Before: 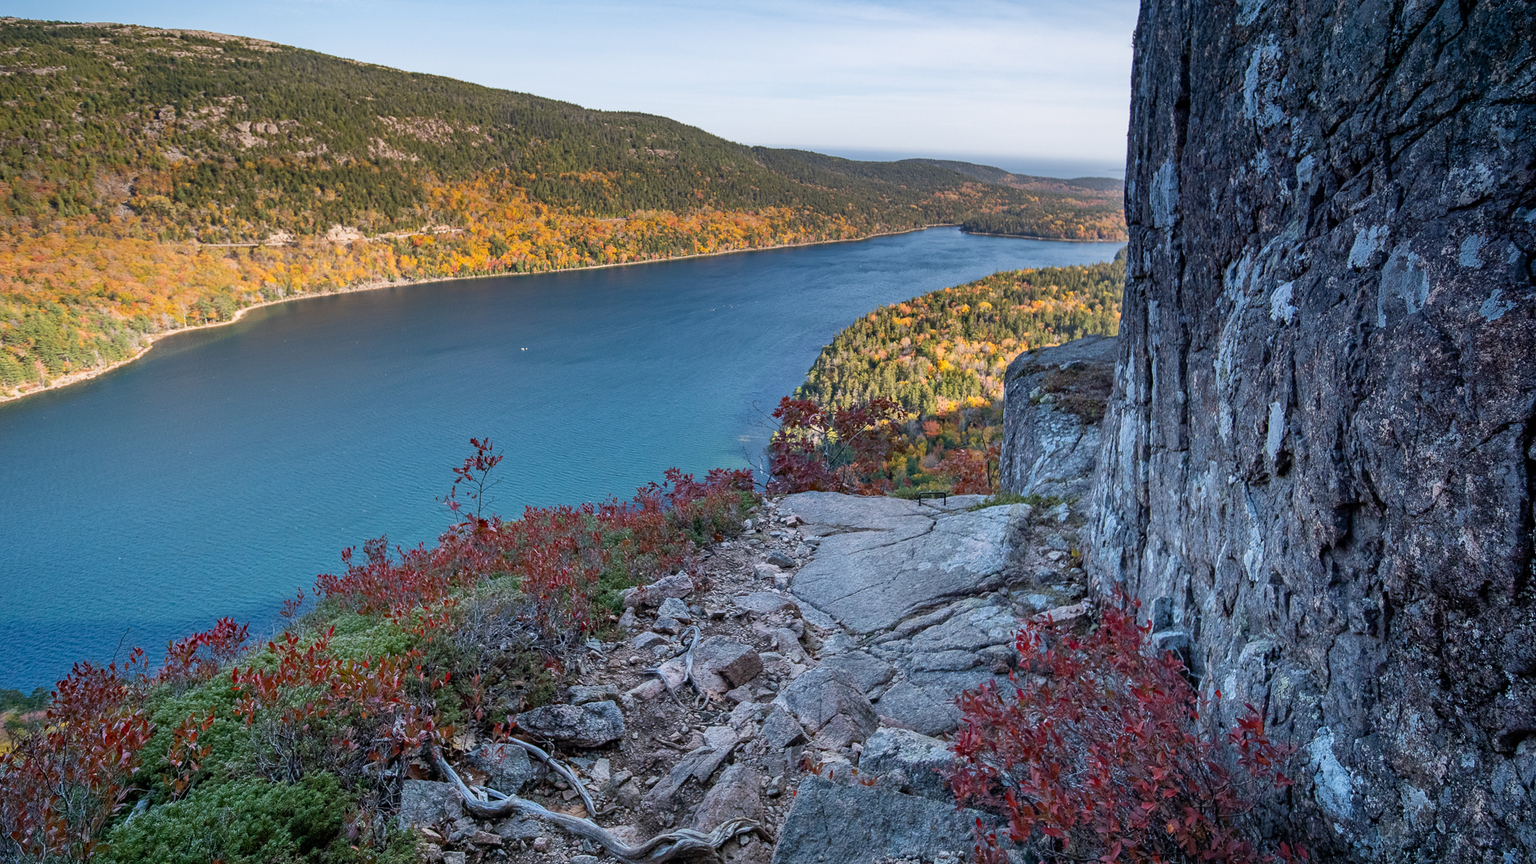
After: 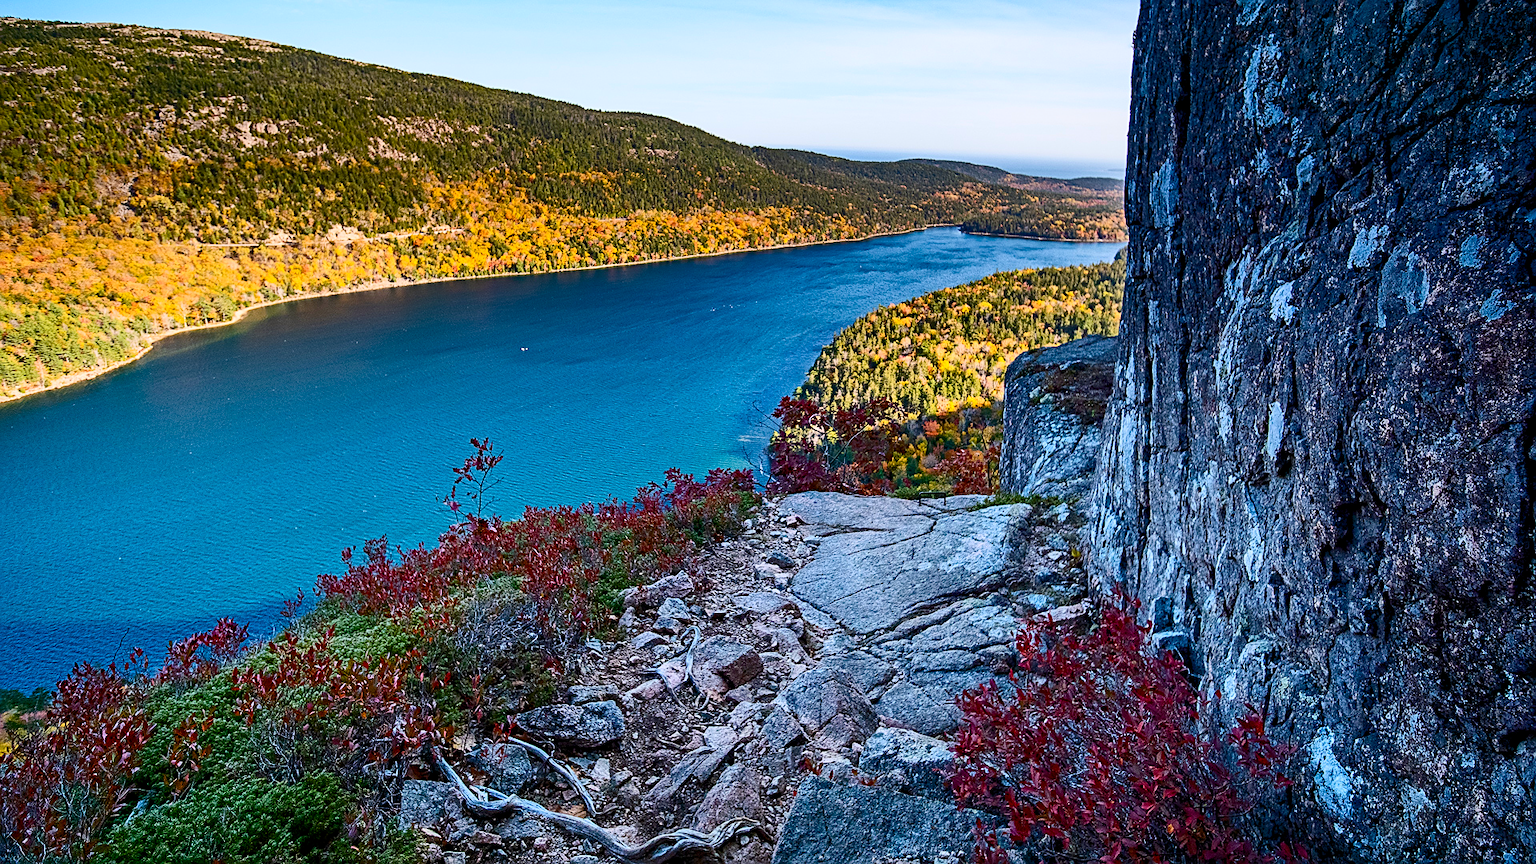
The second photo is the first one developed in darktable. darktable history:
haze removal: compatibility mode true, adaptive false
sharpen: on, module defaults
color balance rgb: global offset › luminance -0.272%, global offset › hue 258.9°, perceptual saturation grading › global saturation 20%, perceptual saturation grading › highlights -25.687%, perceptual saturation grading › shadows 25.274%, global vibrance 44.597%
tone curve: curves: ch0 [(0, 0) (0.288, 0.201) (0.683, 0.793) (1, 1)], color space Lab, independent channels, preserve colors none
